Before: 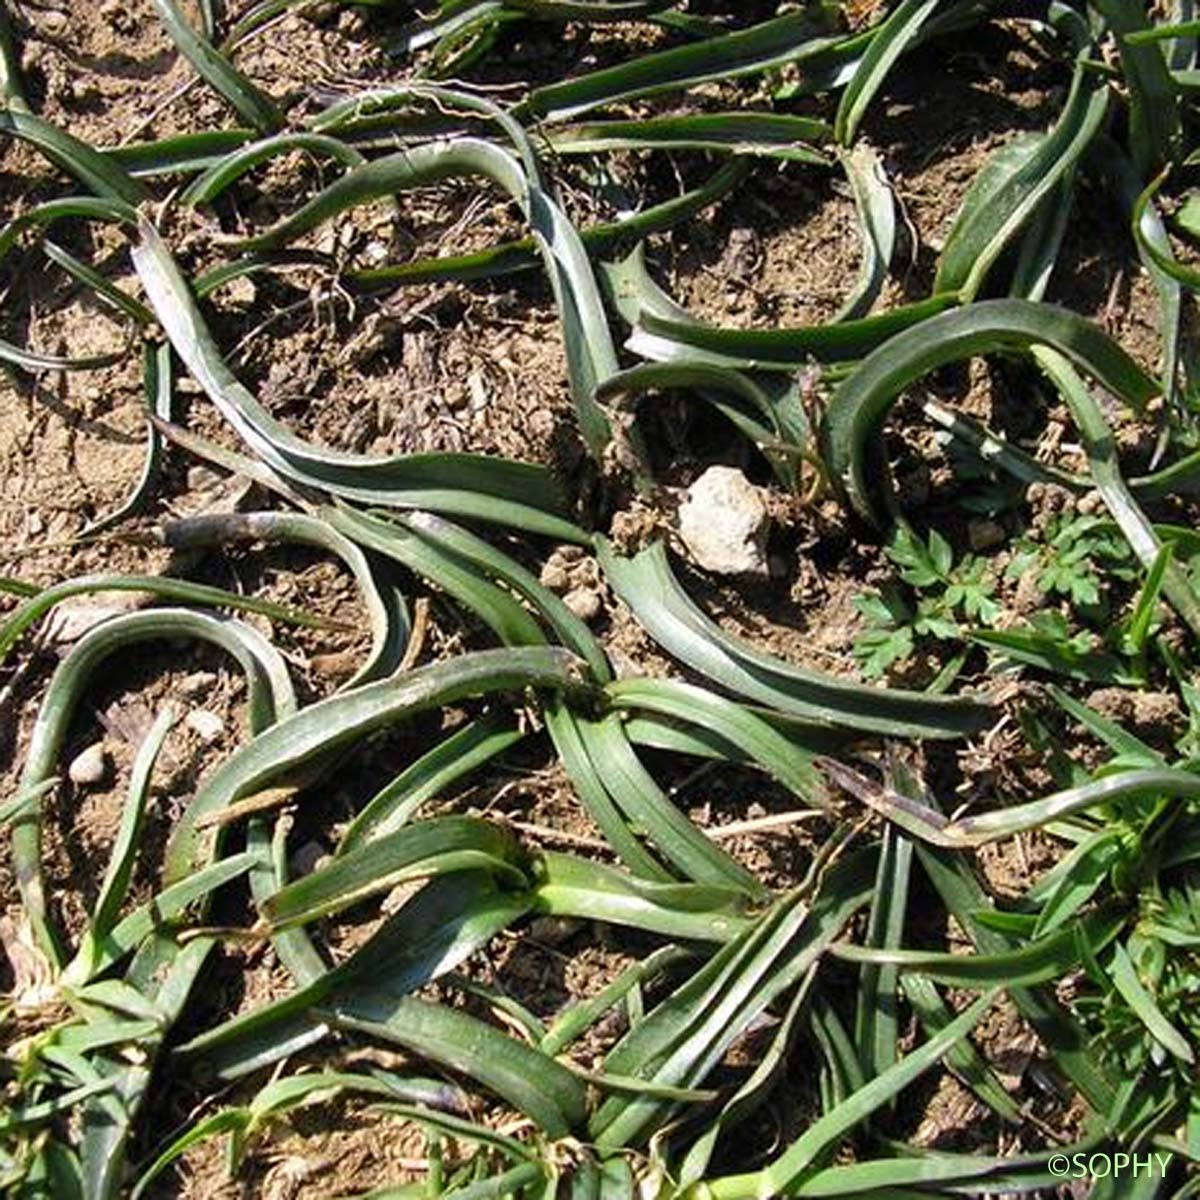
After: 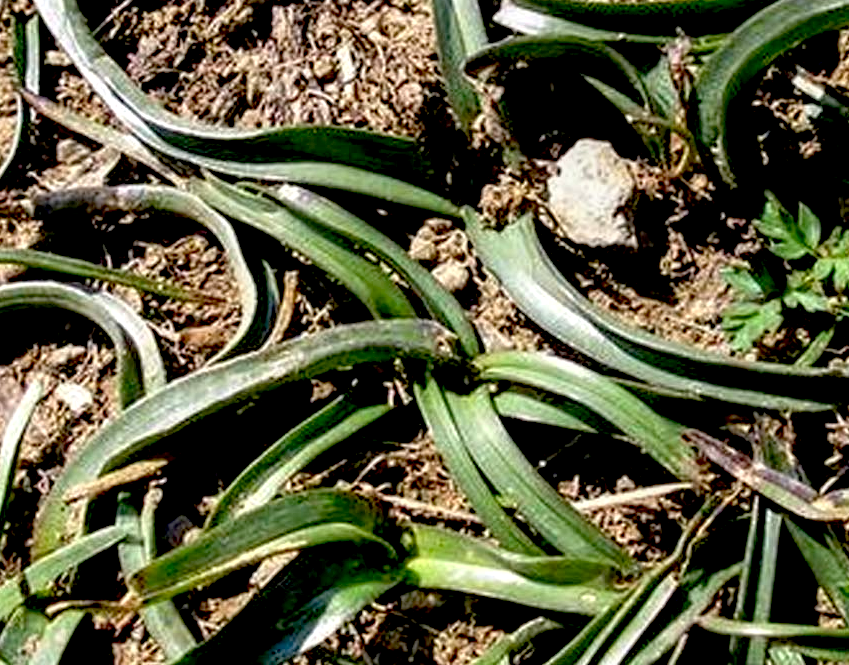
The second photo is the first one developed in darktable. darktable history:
crop: left 10.919%, top 27.305%, right 18.28%, bottom 17.208%
exposure: black level correction 0.031, exposure 0.322 EV, compensate highlight preservation false
local contrast: on, module defaults
